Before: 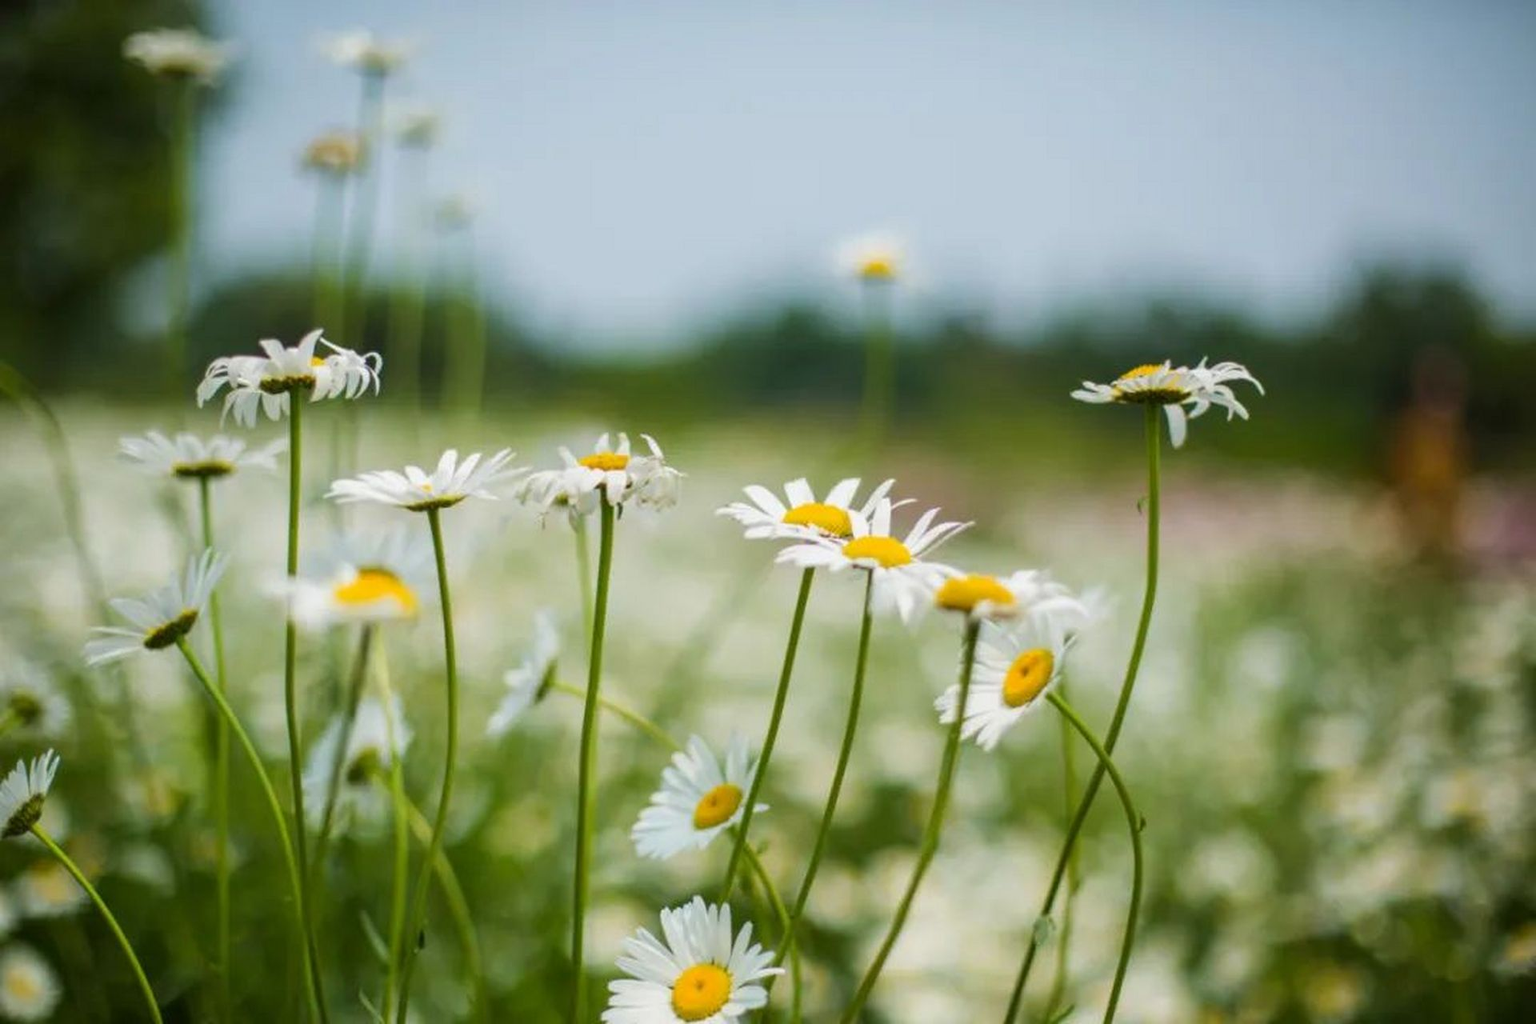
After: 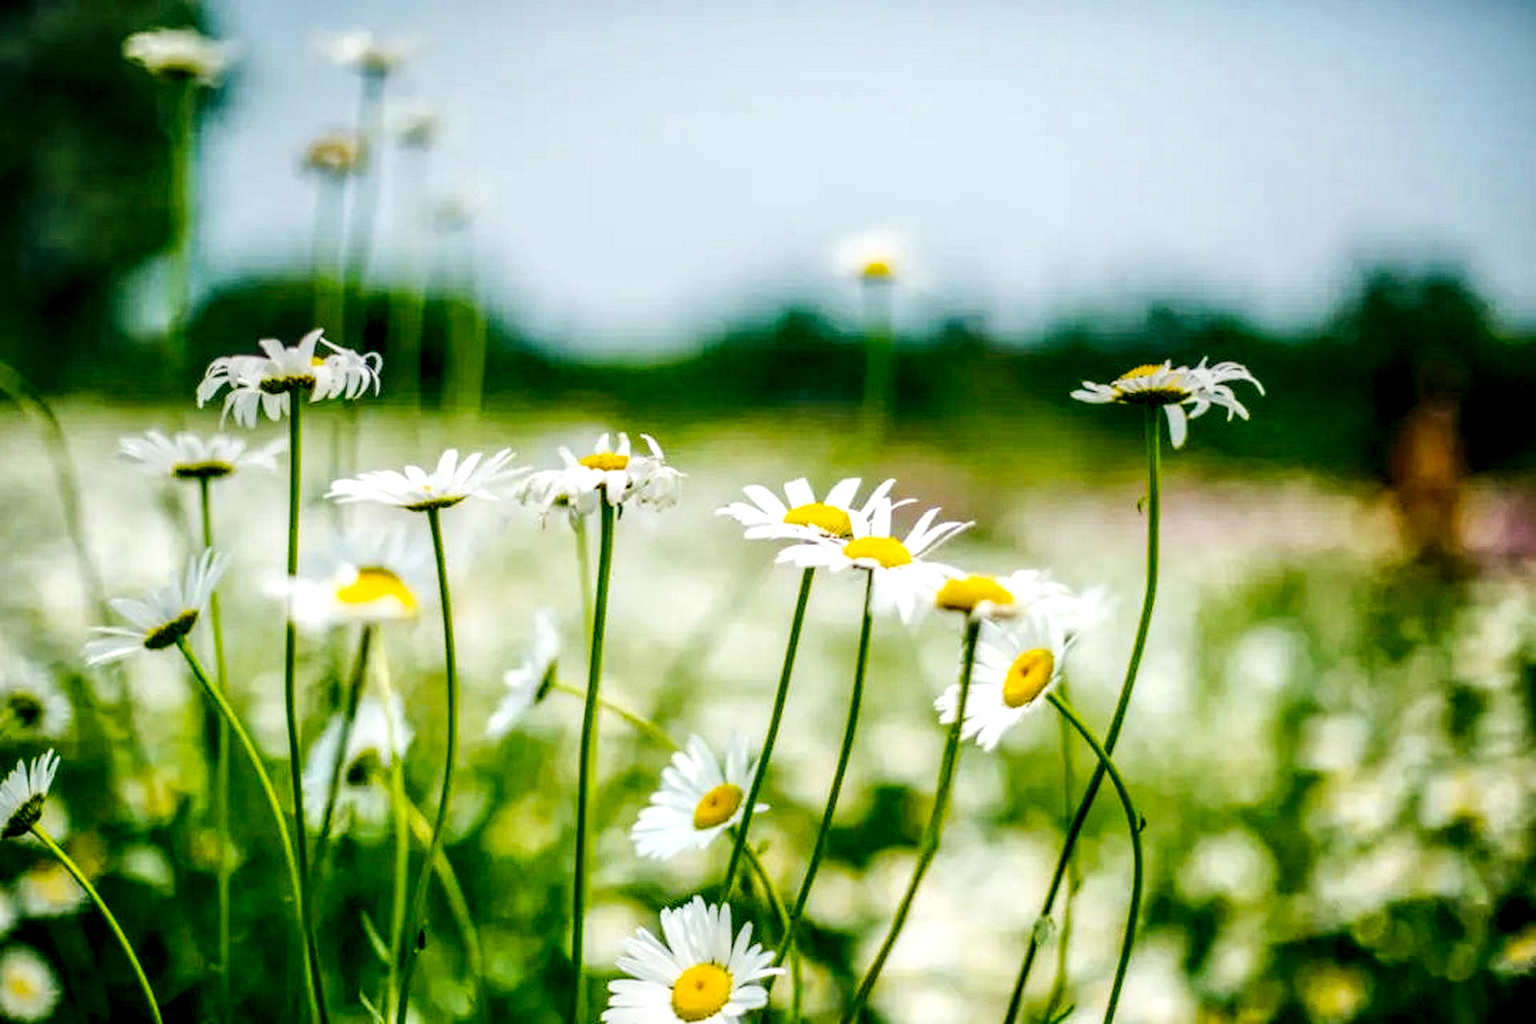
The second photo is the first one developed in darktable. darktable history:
local contrast: highlights 9%, shadows 36%, detail 184%, midtone range 0.469
tone curve: curves: ch0 [(0, 0) (0.003, 0.003) (0.011, 0.011) (0.025, 0.024) (0.044, 0.044) (0.069, 0.068) (0.1, 0.098) (0.136, 0.133) (0.177, 0.174) (0.224, 0.22) (0.277, 0.272) (0.335, 0.329) (0.399, 0.392) (0.468, 0.46) (0.543, 0.546) (0.623, 0.626) (0.709, 0.711) (0.801, 0.802) (0.898, 0.898) (1, 1)], color space Lab, independent channels, preserve colors none
base curve: curves: ch0 [(0, 0) (0.036, 0.025) (0.121, 0.166) (0.206, 0.329) (0.605, 0.79) (1, 1)], preserve colors none
color balance rgb: shadows lift › chroma 0.747%, shadows lift › hue 112.98°, global offset › luminance -0.32%, global offset › chroma 0.112%, global offset › hue 166.49°, perceptual saturation grading › global saturation 0.436%, perceptual saturation grading › mid-tones 11.736%, perceptual brilliance grading › global brilliance 2.542%, perceptual brilliance grading › highlights -2.984%, perceptual brilliance grading › shadows 3.023%, global vibrance 20%
